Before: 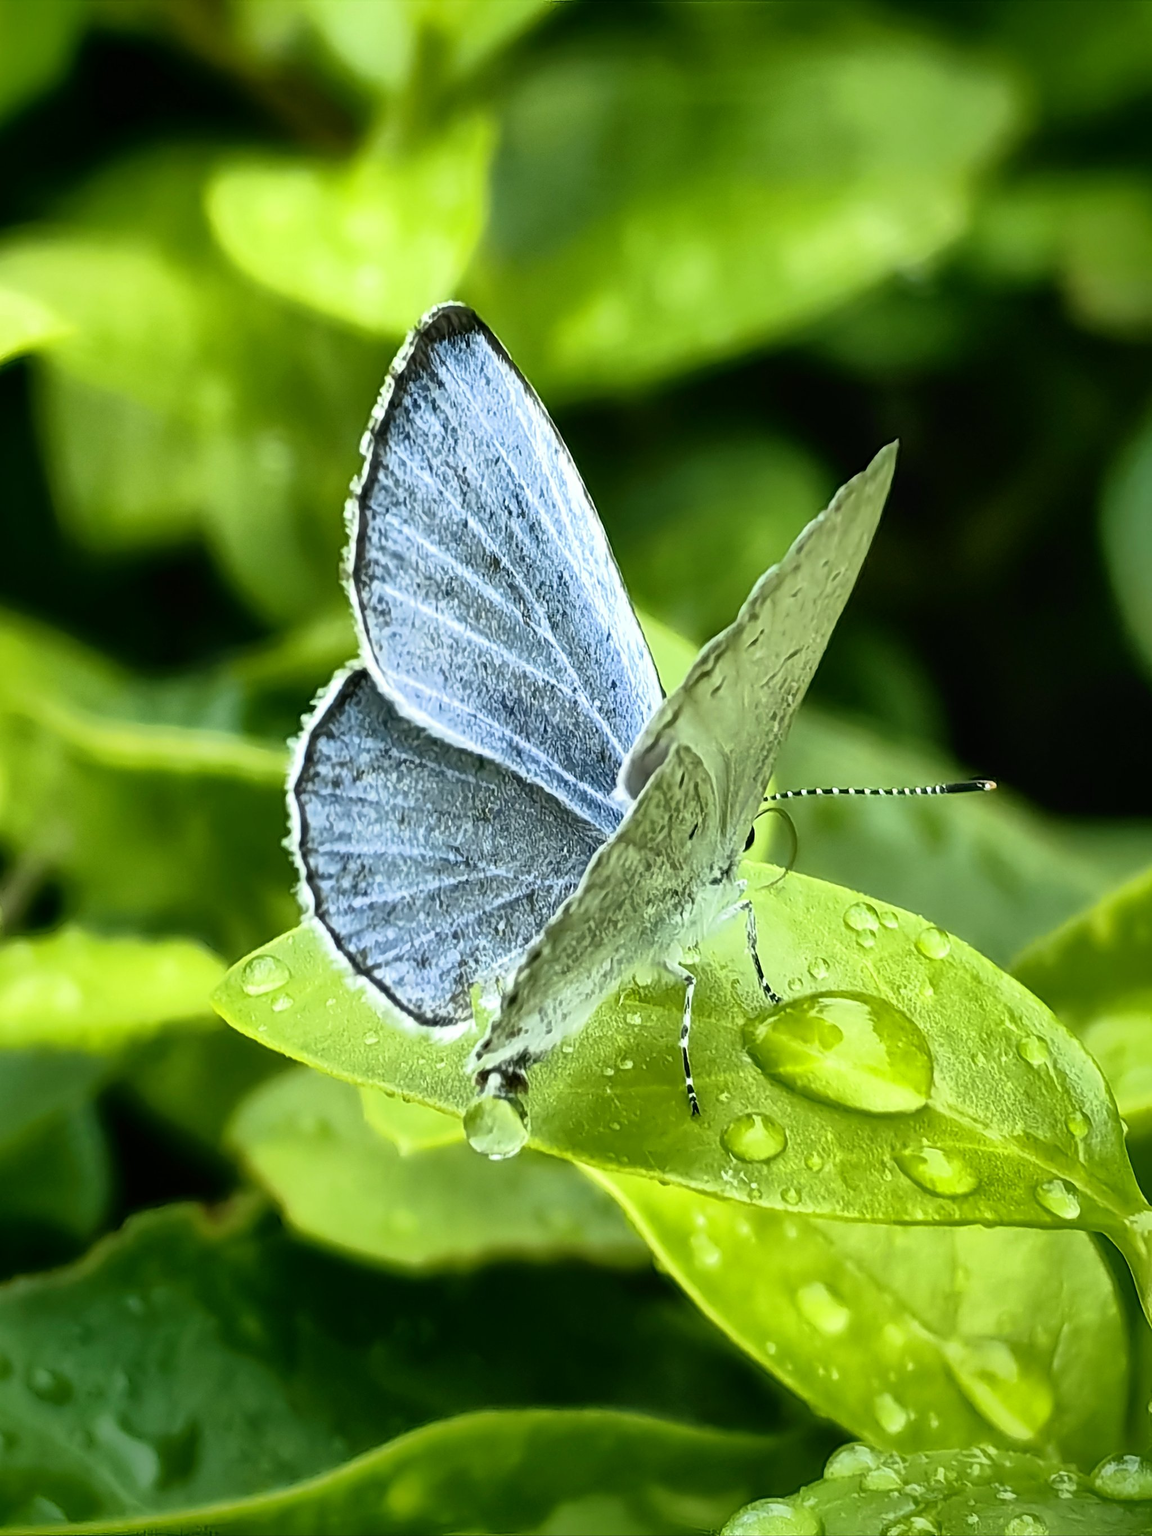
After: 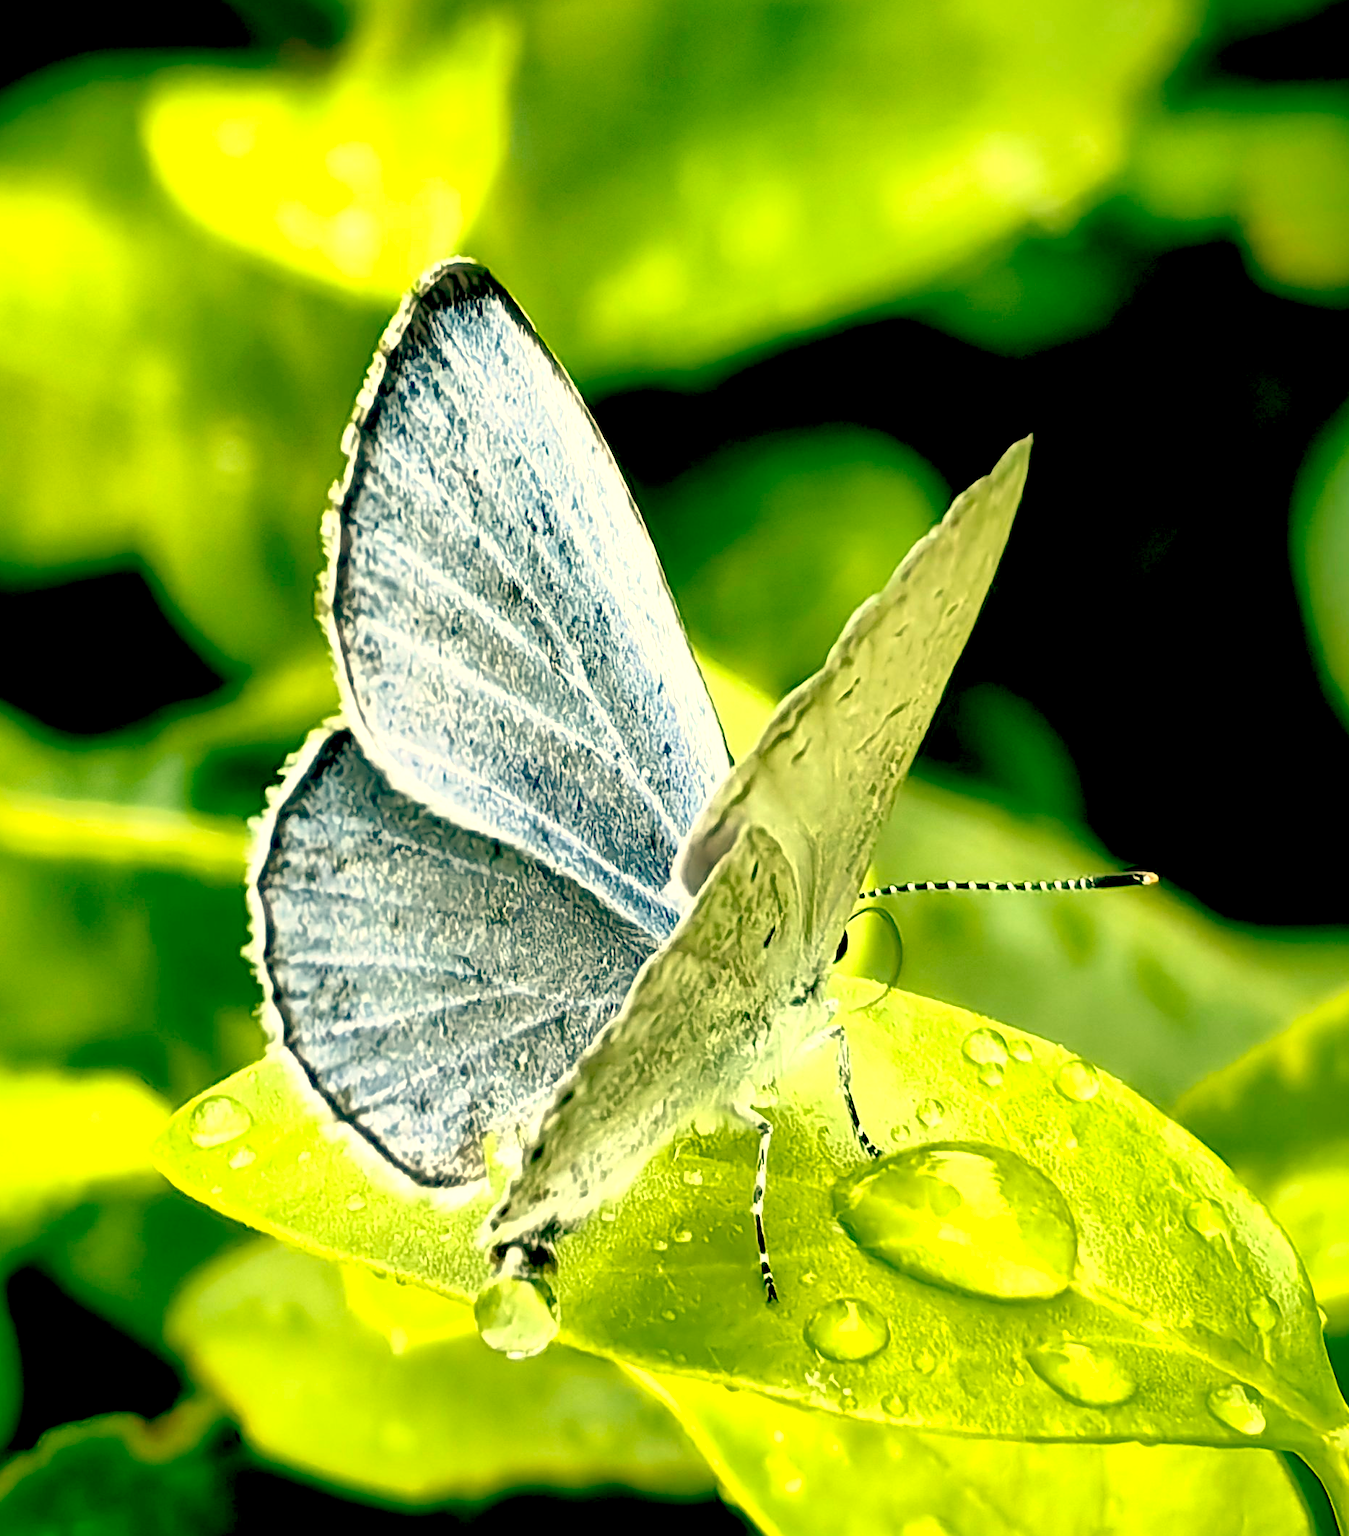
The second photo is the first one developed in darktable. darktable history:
exposure: black level correction 0.001, exposure 0.5 EV, compensate exposure bias true, compensate highlight preservation false
crop: left 8.155%, top 6.611%, bottom 15.385%
white balance: red 1.123, blue 0.83
color balance: lift [0.975, 0.993, 1, 1.015], gamma [1.1, 1, 1, 0.945], gain [1, 1.04, 1, 0.95]
shadows and highlights: shadows 4.1, highlights -17.6, soften with gaussian
base curve: curves: ch0 [(0, 0) (0.283, 0.295) (1, 1)], preserve colors none
